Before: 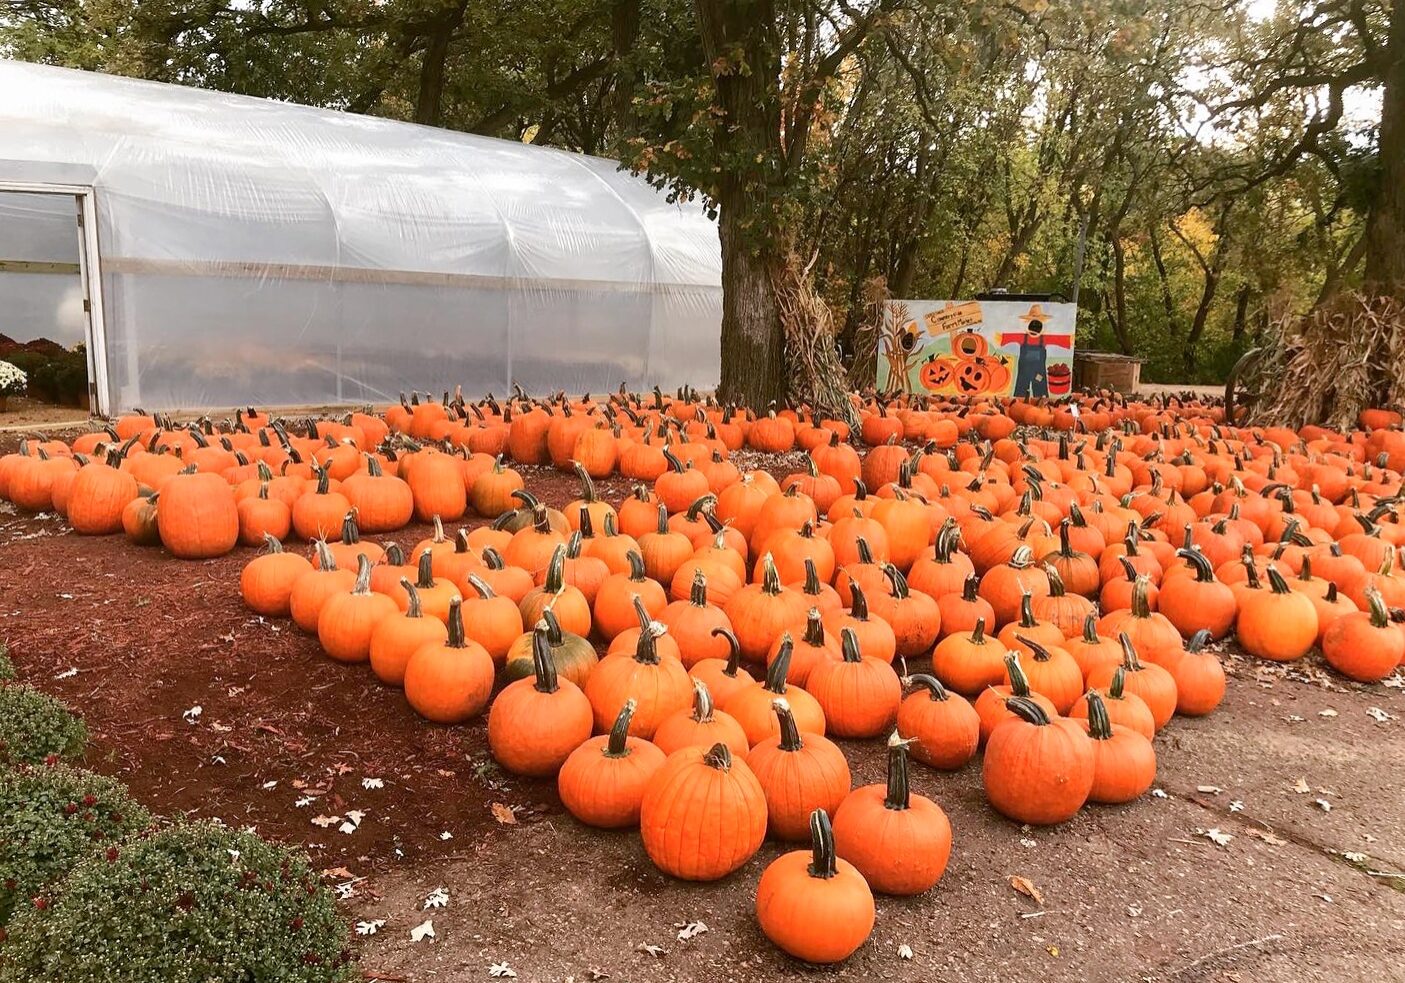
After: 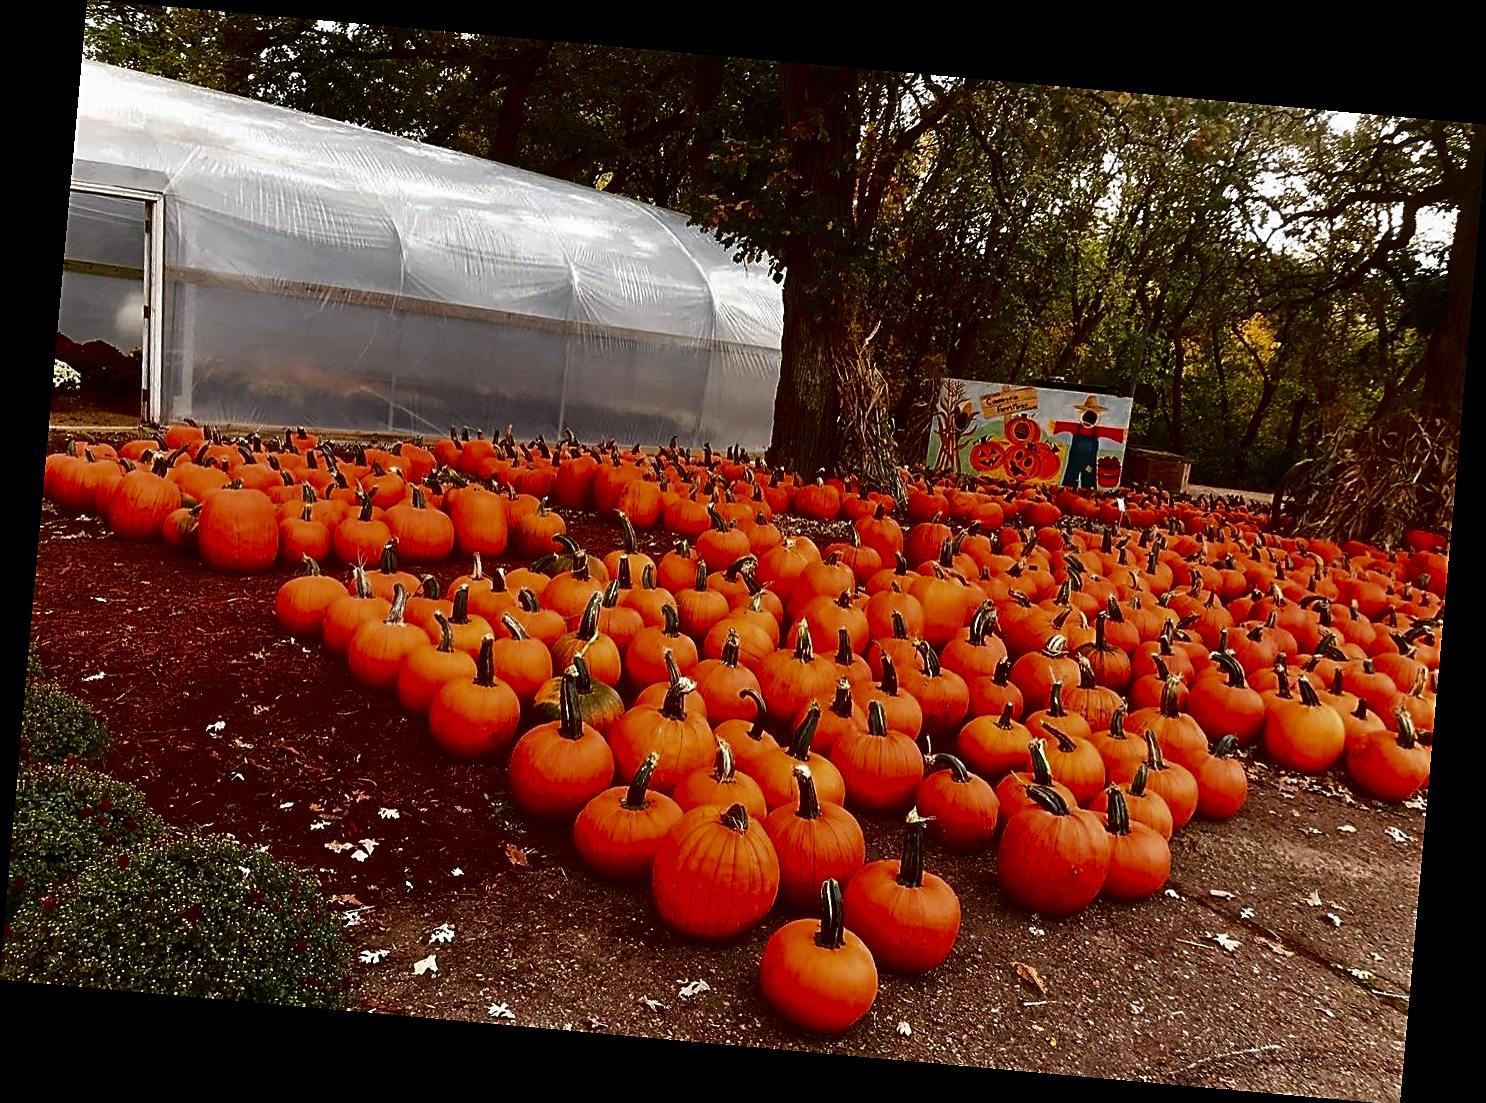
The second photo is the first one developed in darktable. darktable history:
rotate and perspective: rotation 5.12°, automatic cropping off
sharpen: on, module defaults
contrast brightness saturation: contrast 0.09, brightness -0.59, saturation 0.17
